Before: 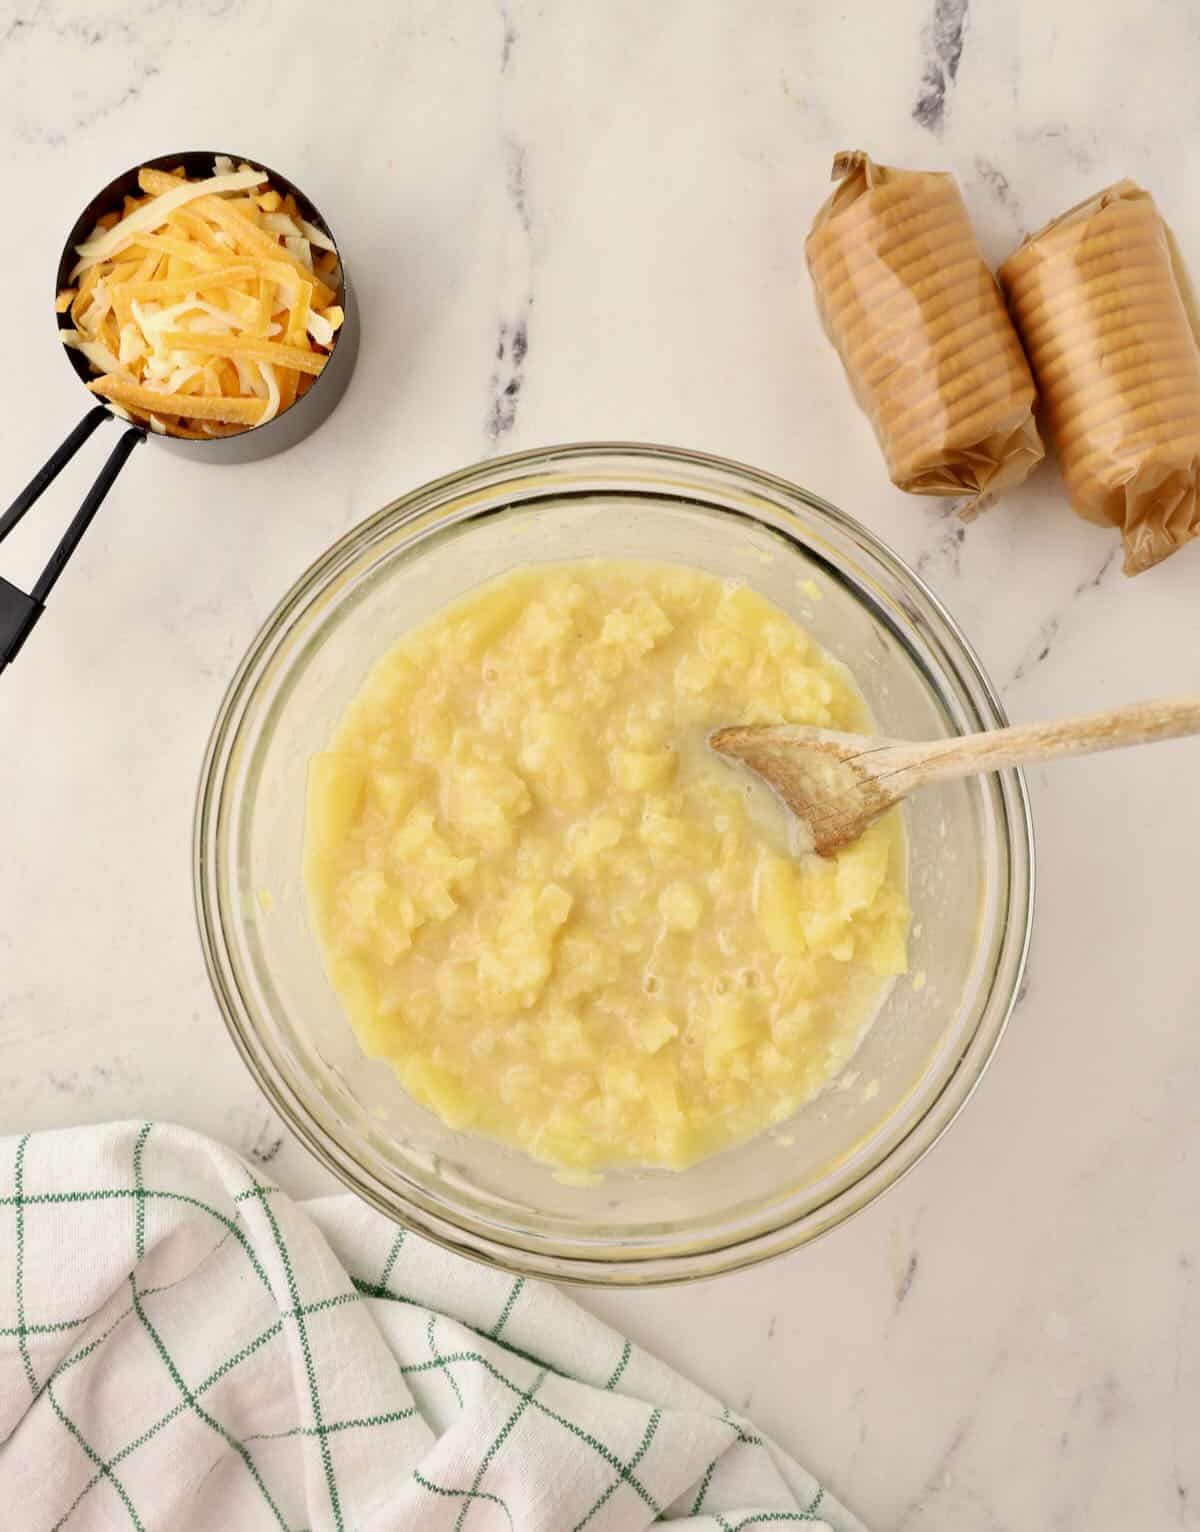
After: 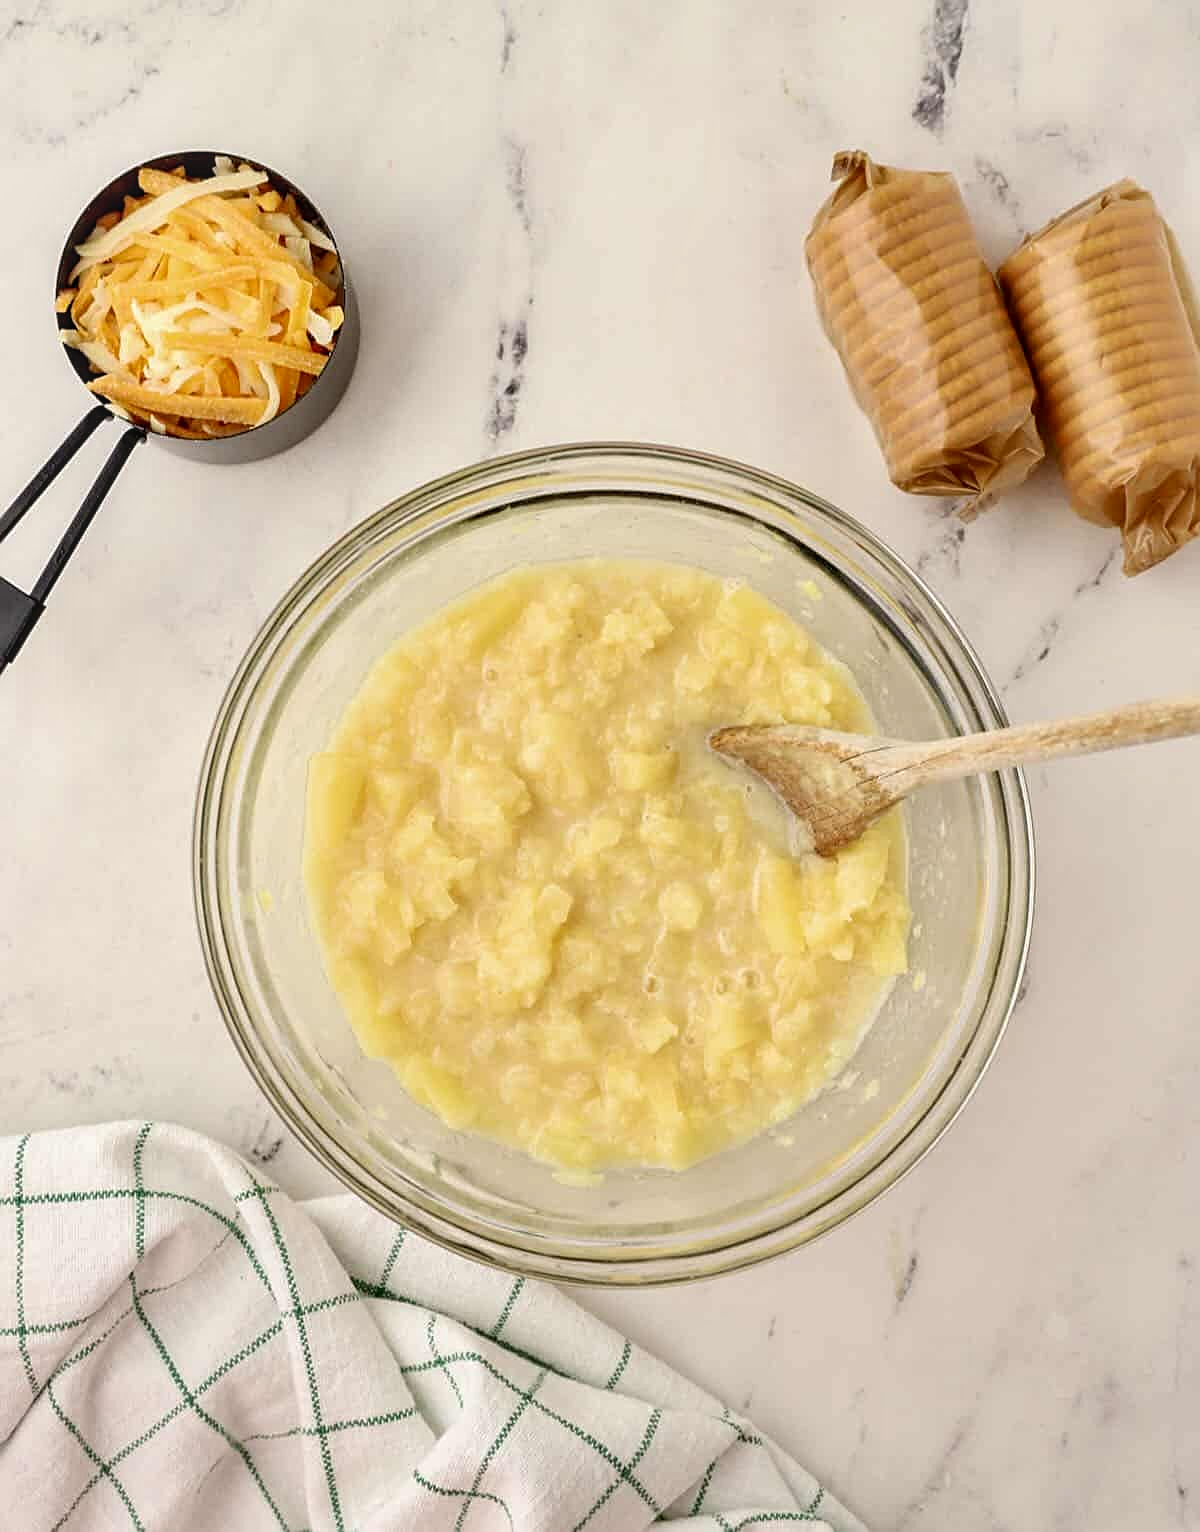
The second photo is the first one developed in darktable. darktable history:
exposure: compensate highlight preservation false
levels: mode automatic, levels [0.721, 0.937, 0.997]
sharpen: on, module defaults
local contrast: on, module defaults
